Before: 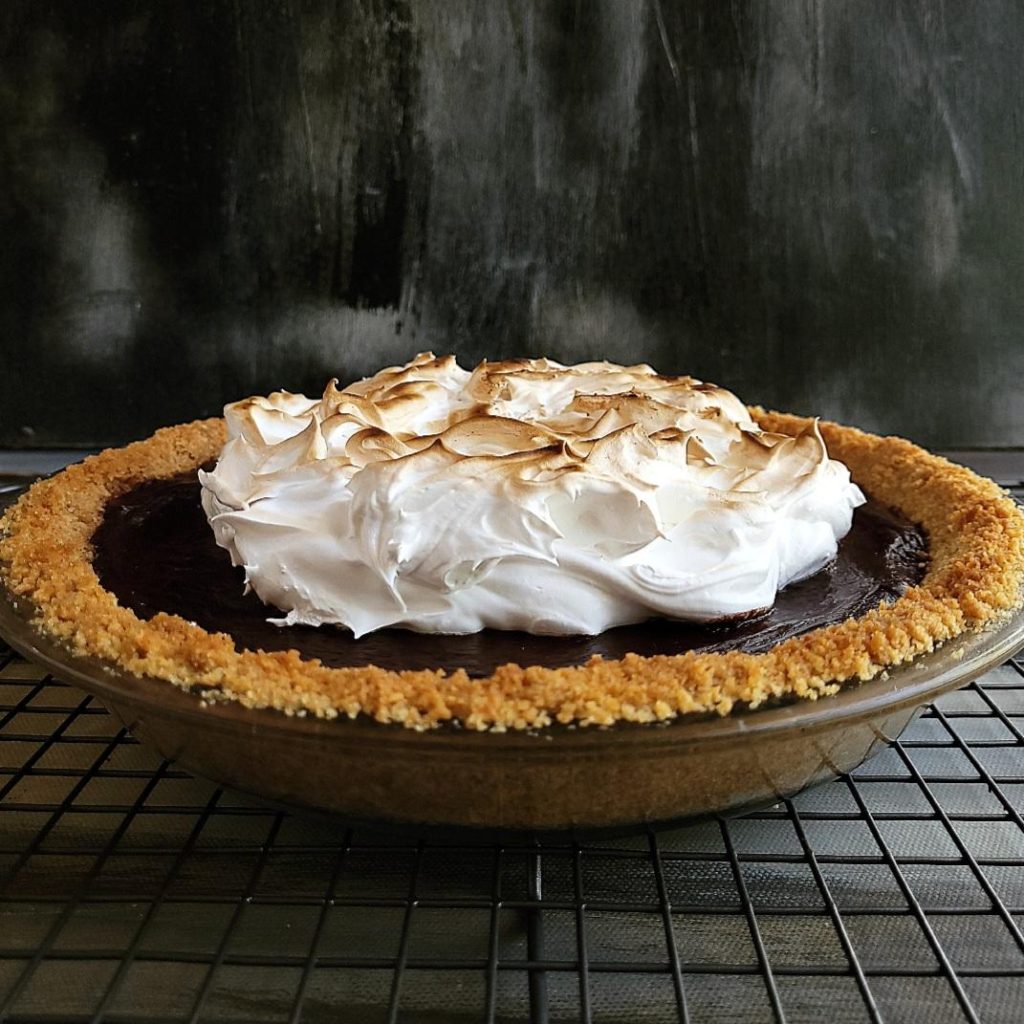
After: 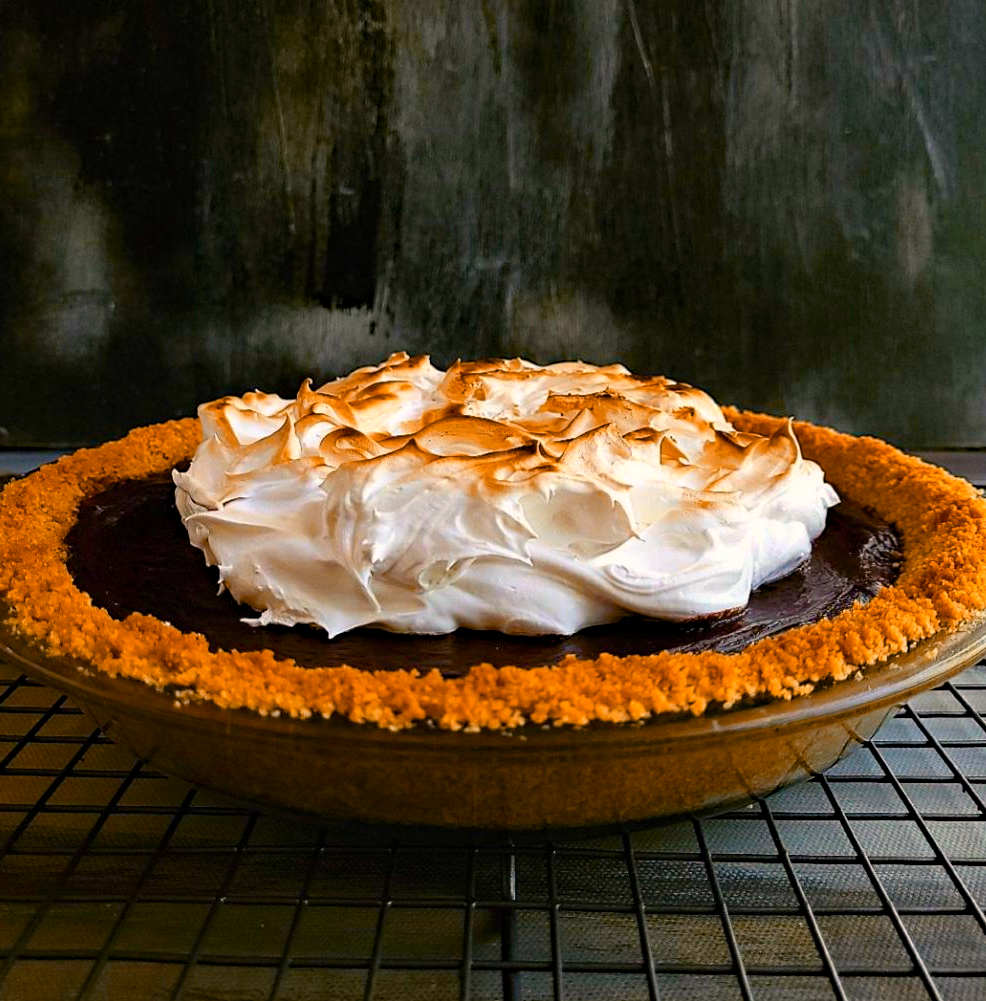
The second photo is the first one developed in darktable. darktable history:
color zones: curves: ch2 [(0, 0.5) (0.143, 0.5) (0.286, 0.416) (0.429, 0.5) (0.571, 0.5) (0.714, 0.5) (0.857, 0.5) (1, 0.5)]
haze removal: strength 0.282, distance 0.249, compatibility mode true, adaptive false
crop and rotate: left 2.54%, right 1.148%, bottom 2.194%
color balance rgb: highlights gain › chroma 1.577%, highlights gain › hue 55.25°, perceptual saturation grading › global saturation 37.089%, perceptual saturation grading › shadows 35.49%, global vibrance 34.677%
